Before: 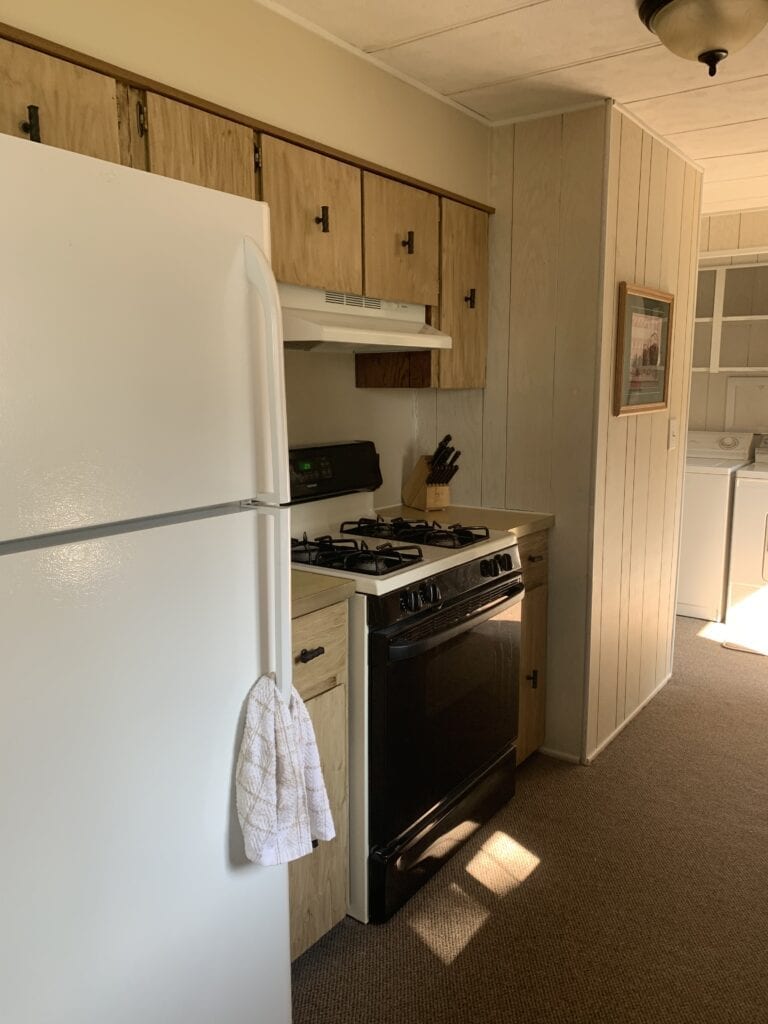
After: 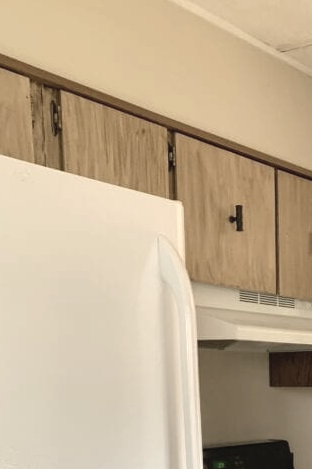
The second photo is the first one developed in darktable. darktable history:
crop and rotate: left 11.264%, top 0.108%, right 48.07%, bottom 54.066%
levels: mode automatic
contrast brightness saturation: contrast -0.054, saturation -0.392
